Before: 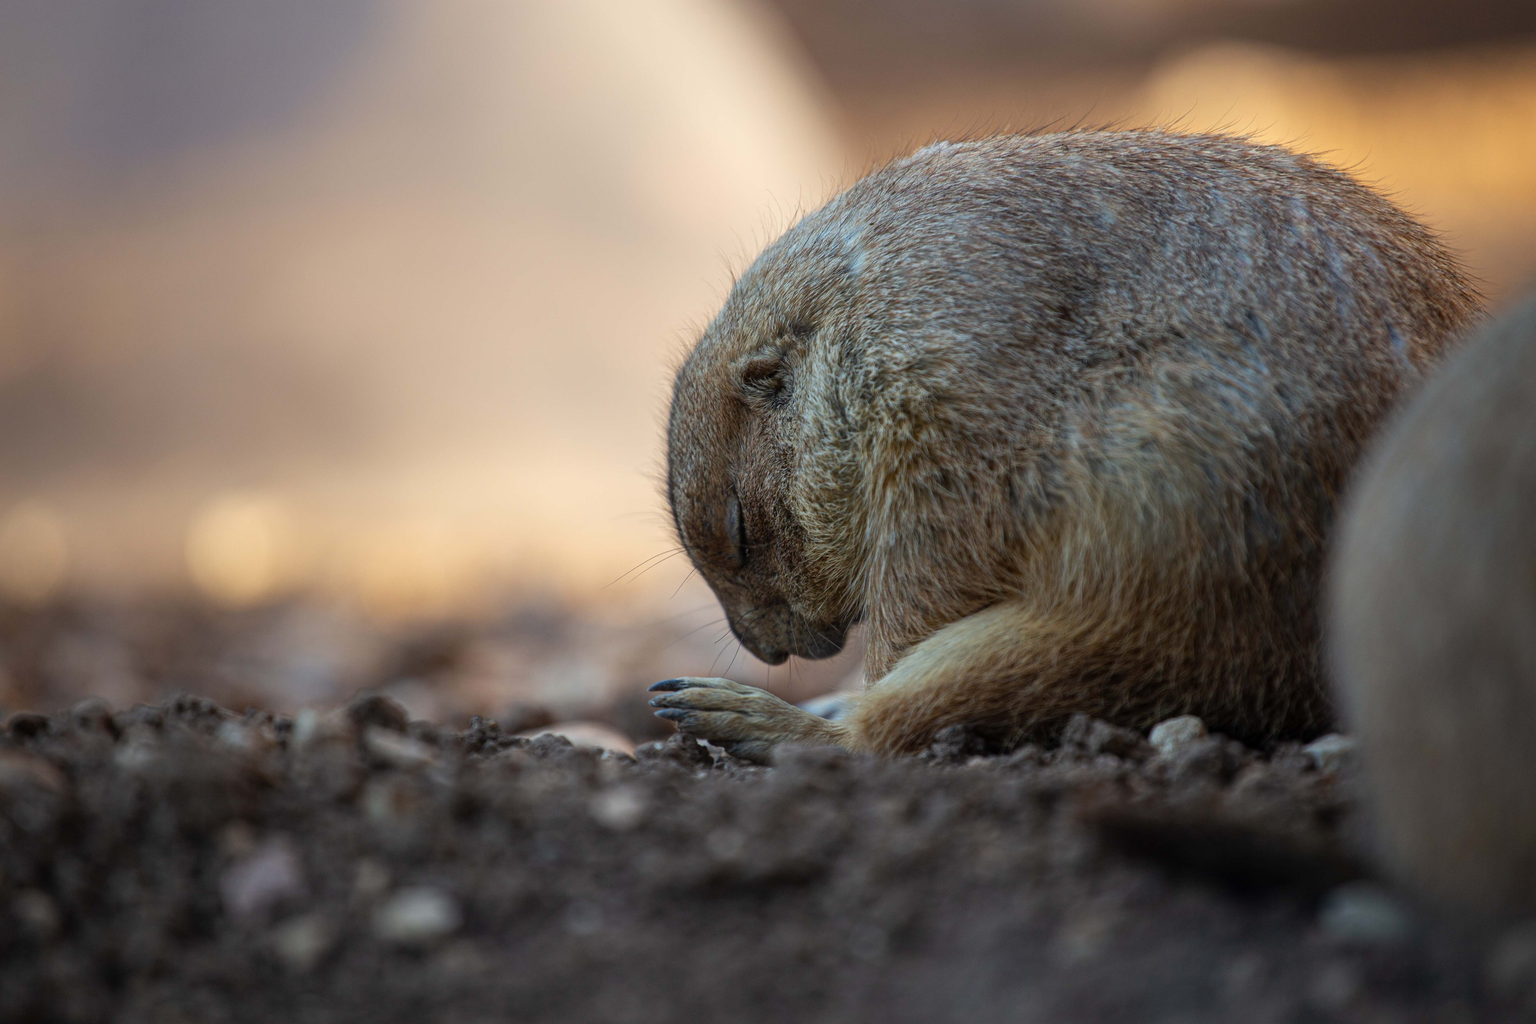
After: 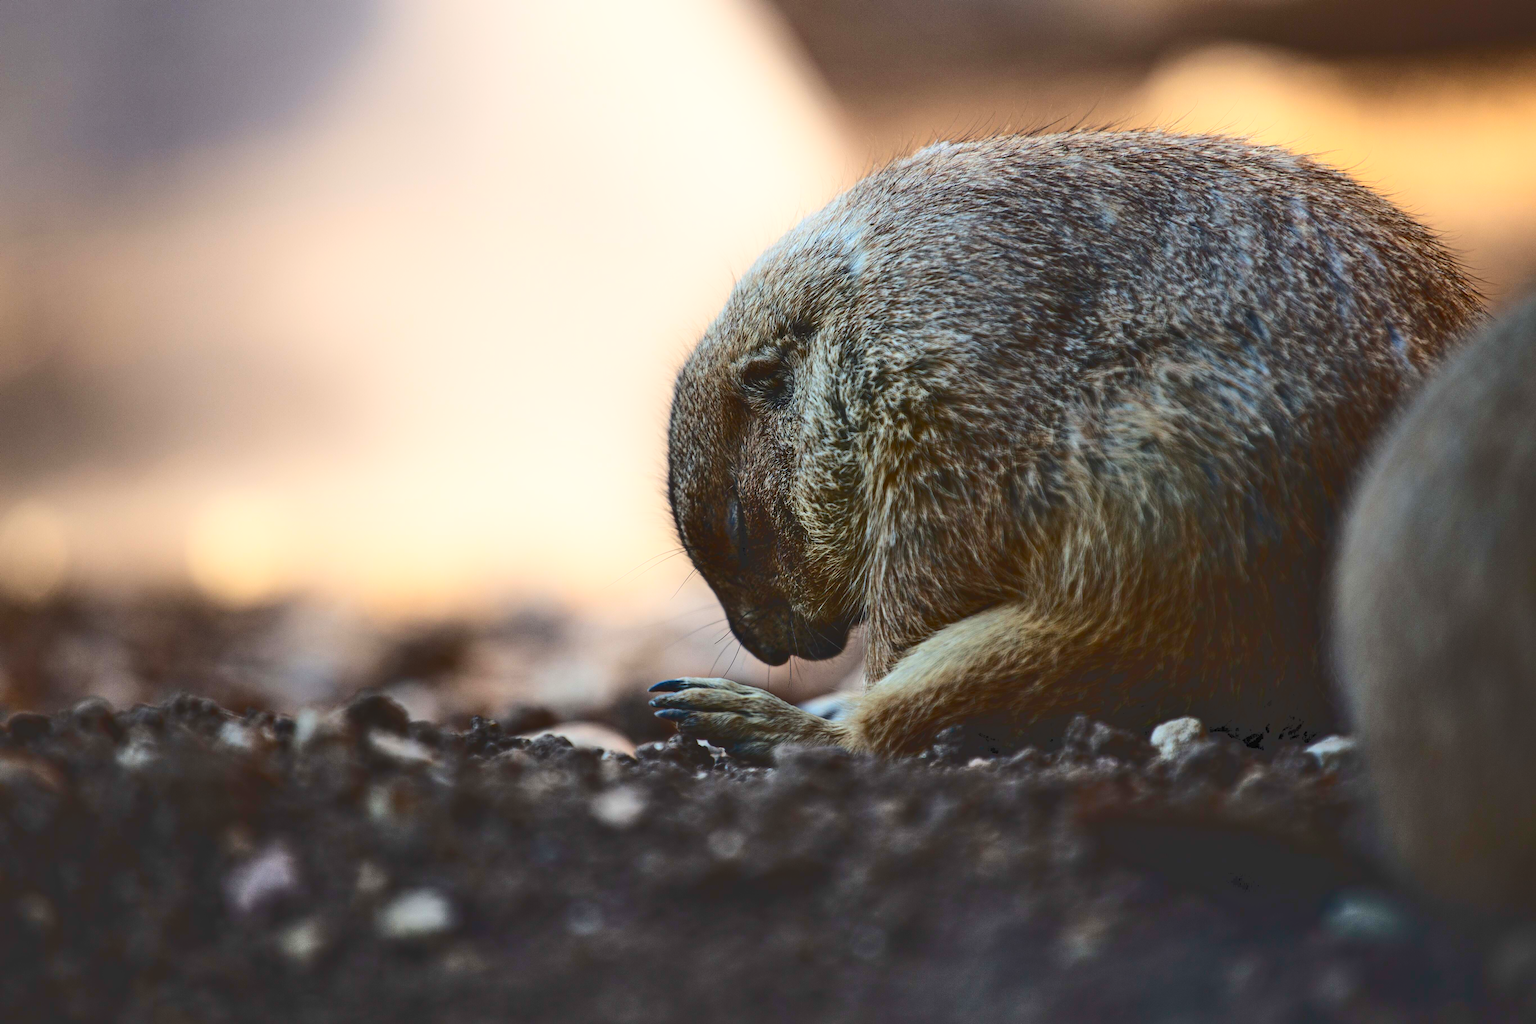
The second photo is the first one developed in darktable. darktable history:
shadows and highlights: highlights 72.31, soften with gaussian
contrast brightness saturation: contrast 0.206, brightness -0.102, saturation 0.212
tone curve: curves: ch0 [(0, 0) (0.003, 0.112) (0.011, 0.115) (0.025, 0.111) (0.044, 0.114) (0.069, 0.126) (0.1, 0.144) (0.136, 0.164) (0.177, 0.196) (0.224, 0.249) (0.277, 0.316) (0.335, 0.401) (0.399, 0.487) (0.468, 0.571) (0.543, 0.647) (0.623, 0.728) (0.709, 0.795) (0.801, 0.866) (0.898, 0.933) (1, 1)], color space Lab, independent channels, preserve colors none
